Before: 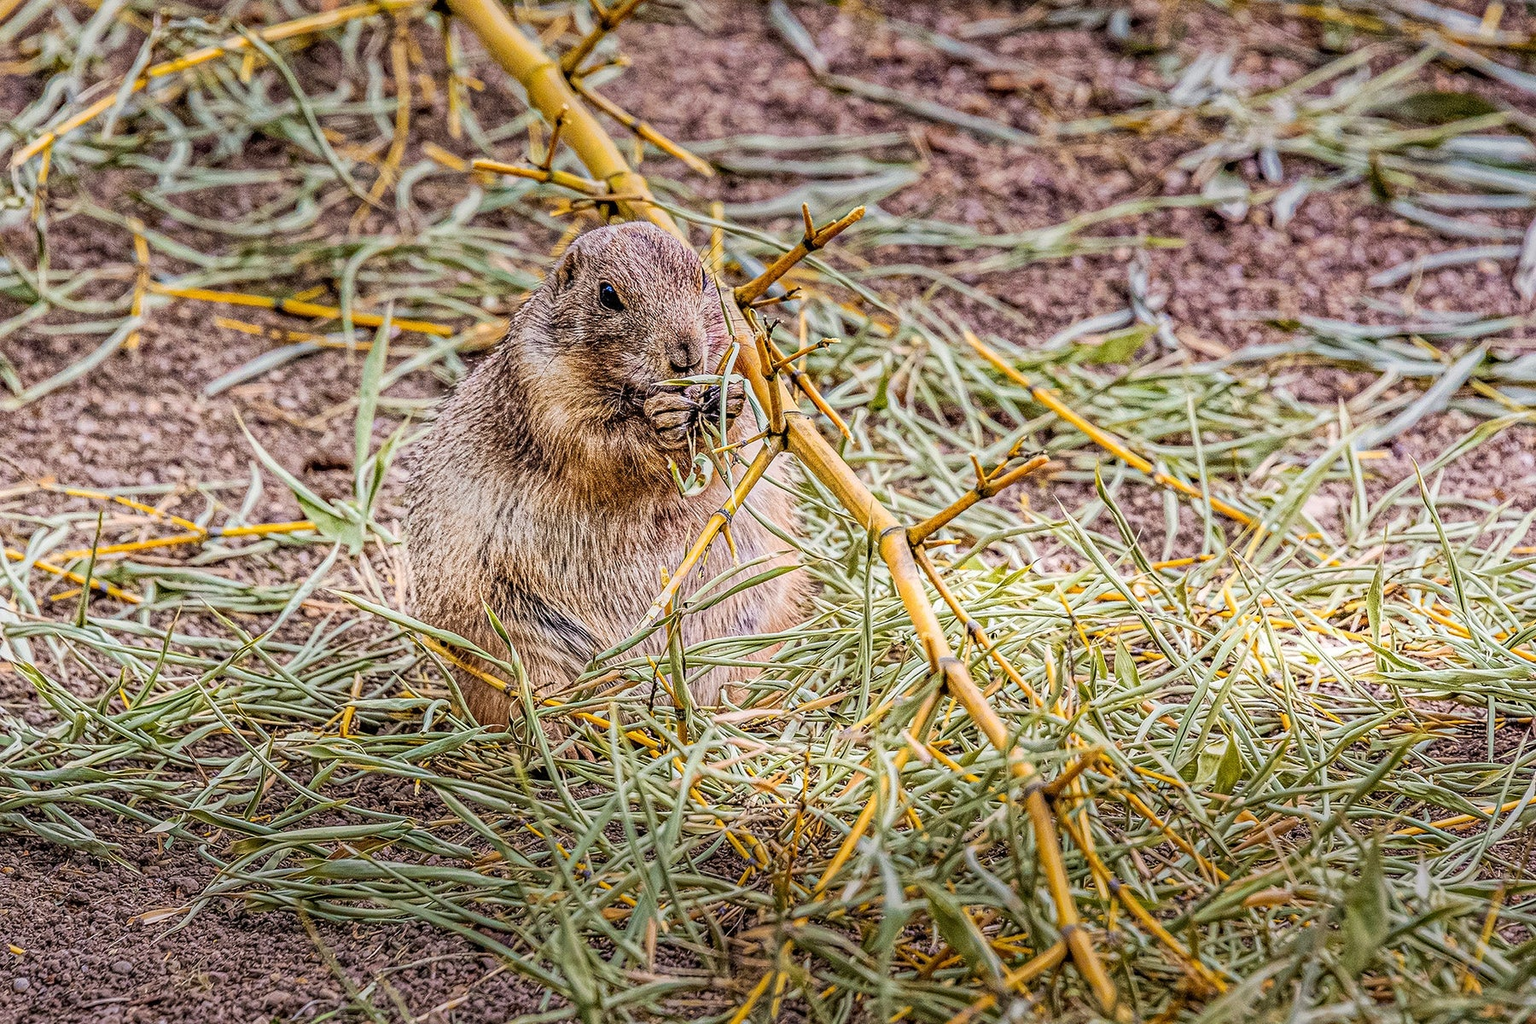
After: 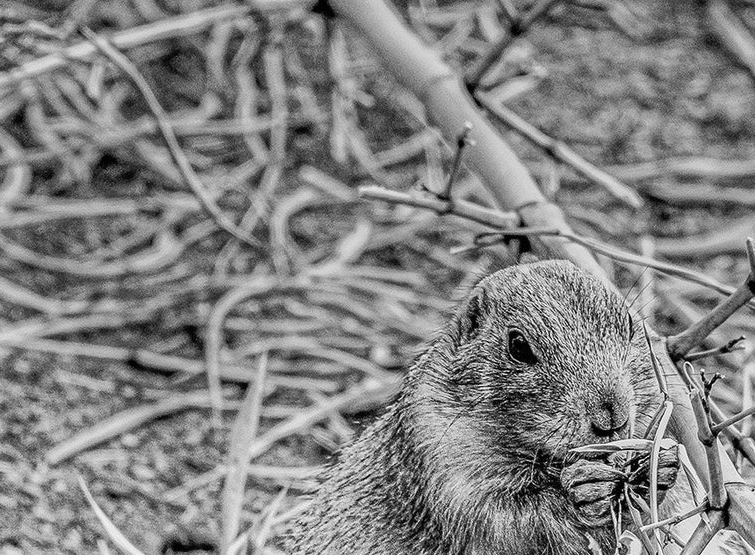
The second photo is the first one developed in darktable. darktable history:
crop and rotate: left 10.817%, top 0.062%, right 47.194%, bottom 53.626%
monochrome: a 1.94, b -0.638
